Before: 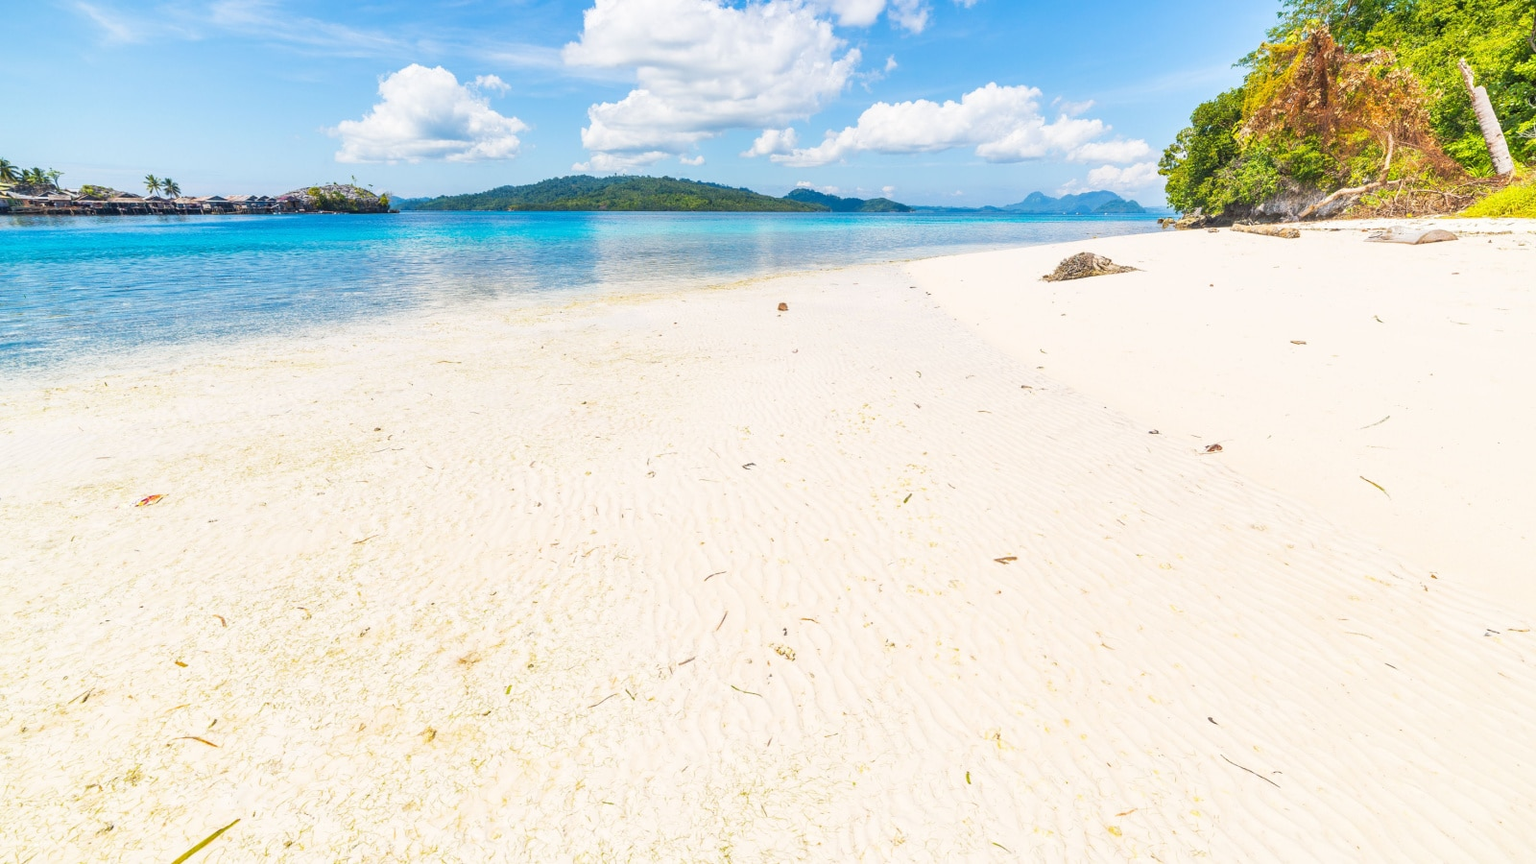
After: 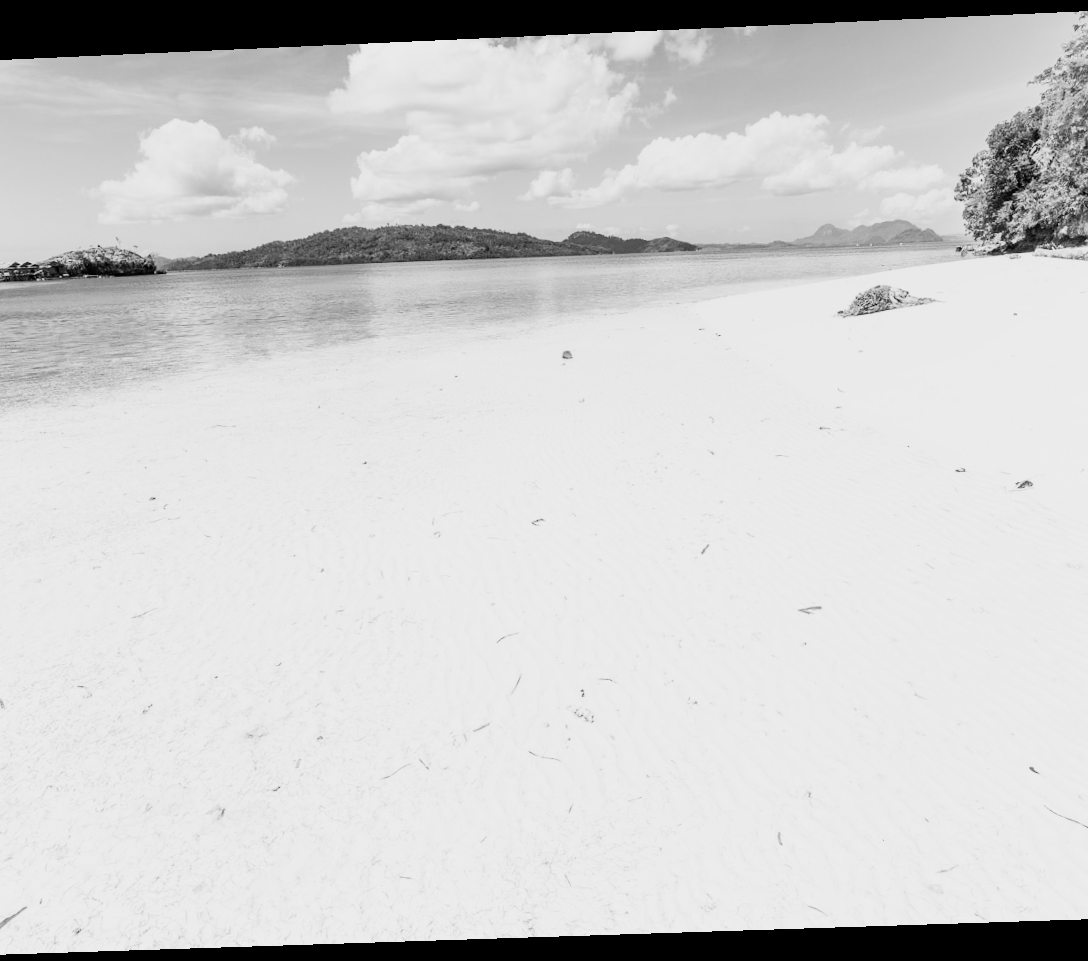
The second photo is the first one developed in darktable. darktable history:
shadows and highlights: shadows 0, highlights 40
filmic rgb: black relative exposure -5 EV, hardness 2.88, contrast 1.3, highlights saturation mix -30%
monochrome: a 1.94, b -0.638
rotate and perspective: rotation -2.22°, lens shift (horizontal) -0.022, automatic cropping off
crop: left 15.419%, right 17.914%
